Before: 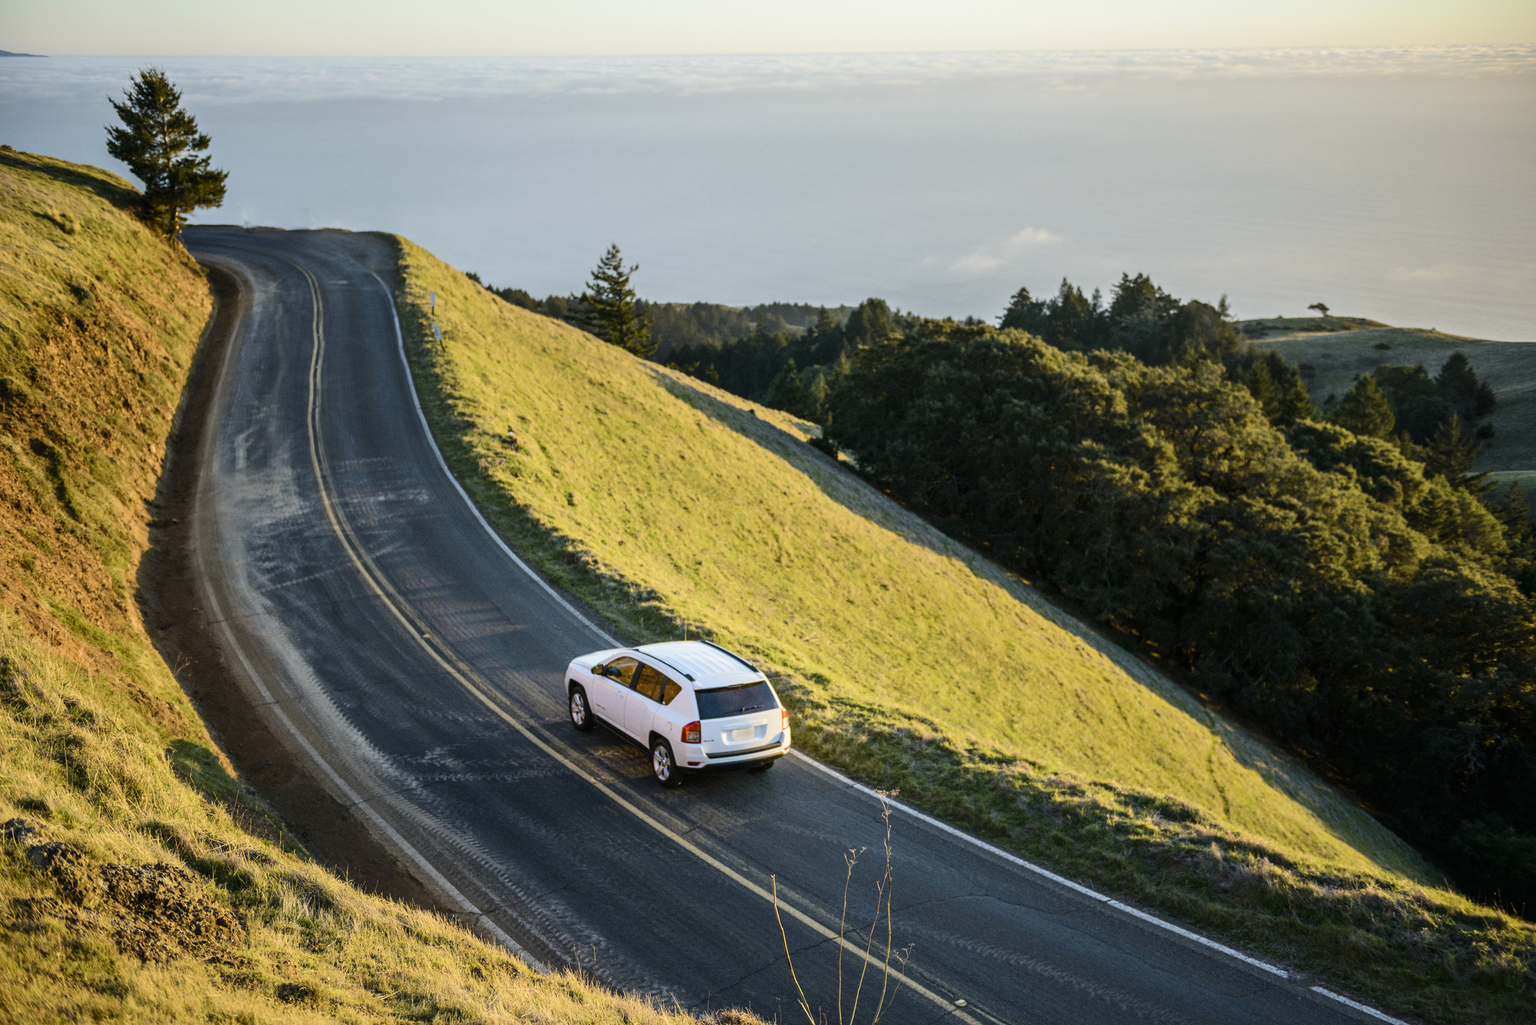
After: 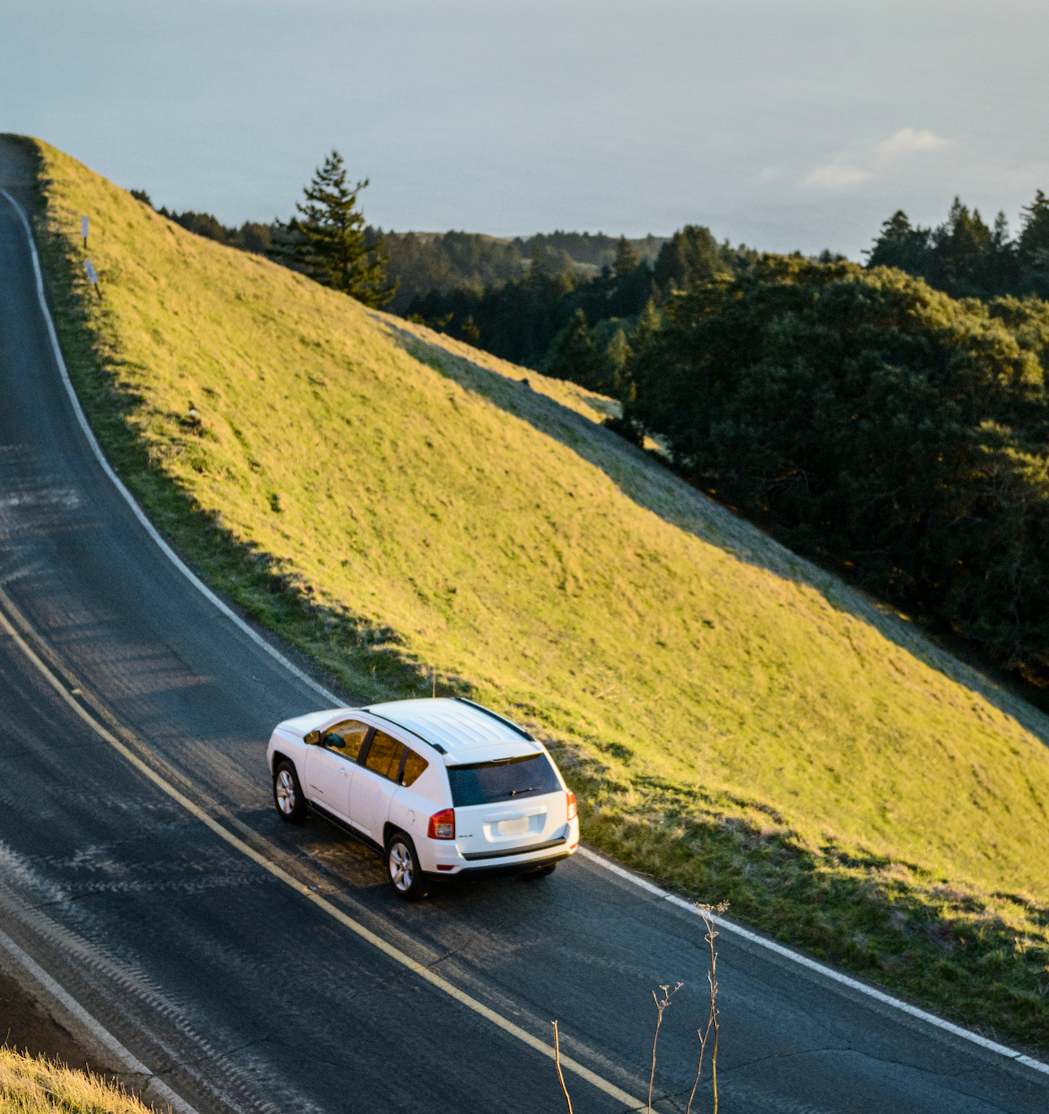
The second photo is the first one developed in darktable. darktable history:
crop and rotate: angle 0.022°, left 24.194%, top 13.176%, right 26.271%, bottom 7.931%
